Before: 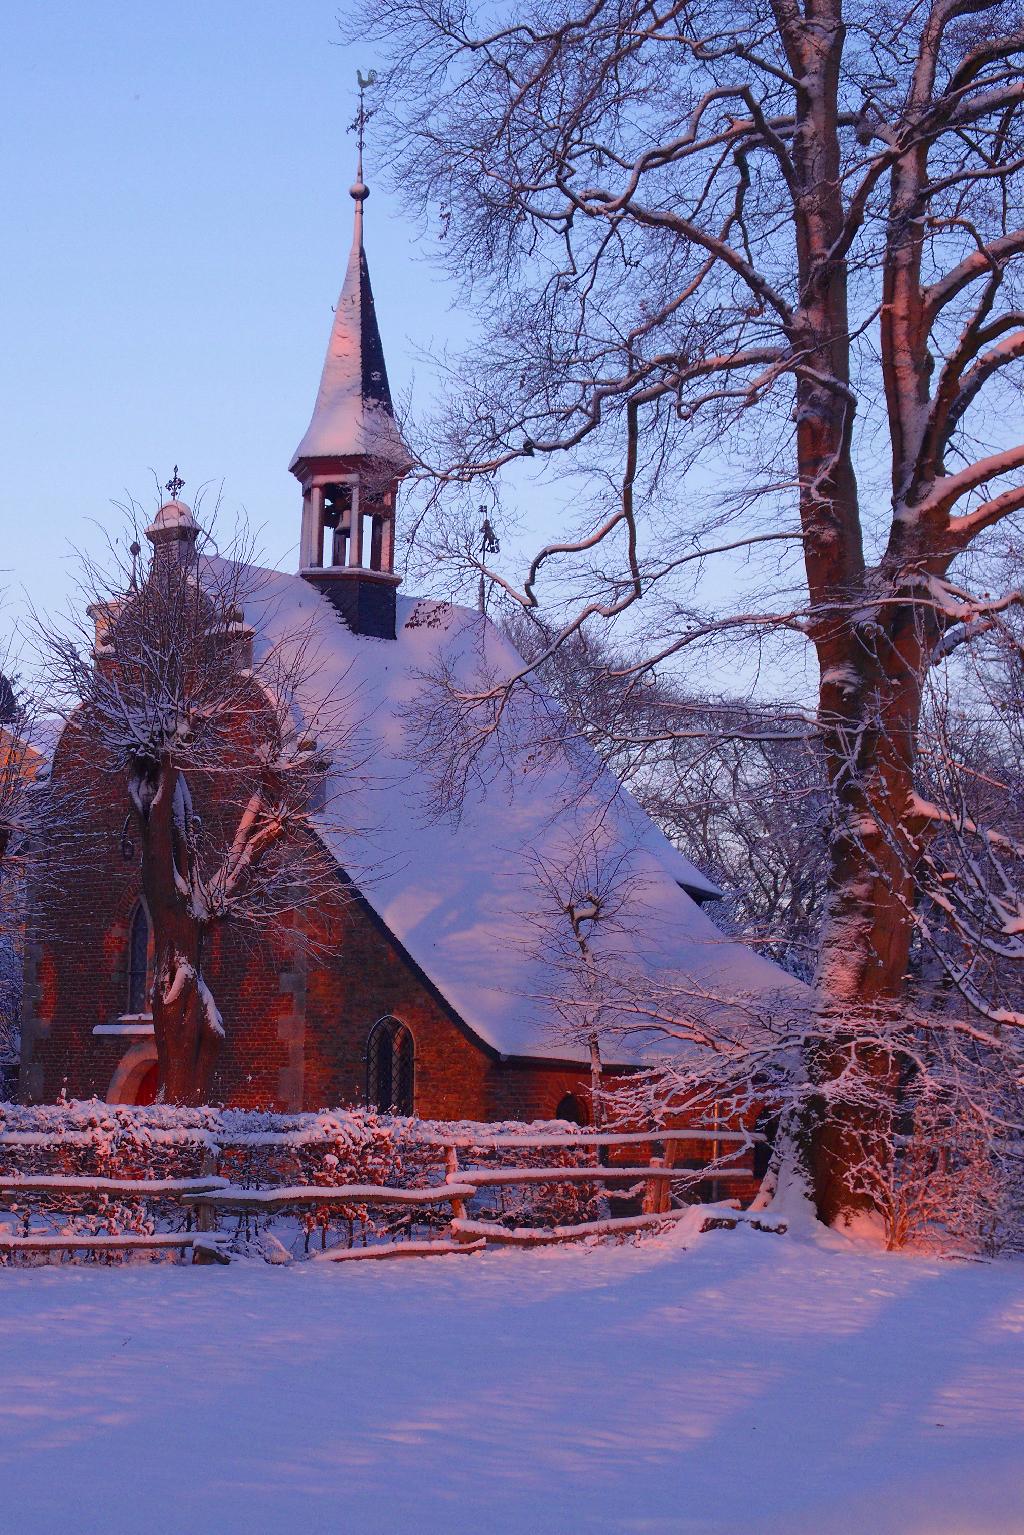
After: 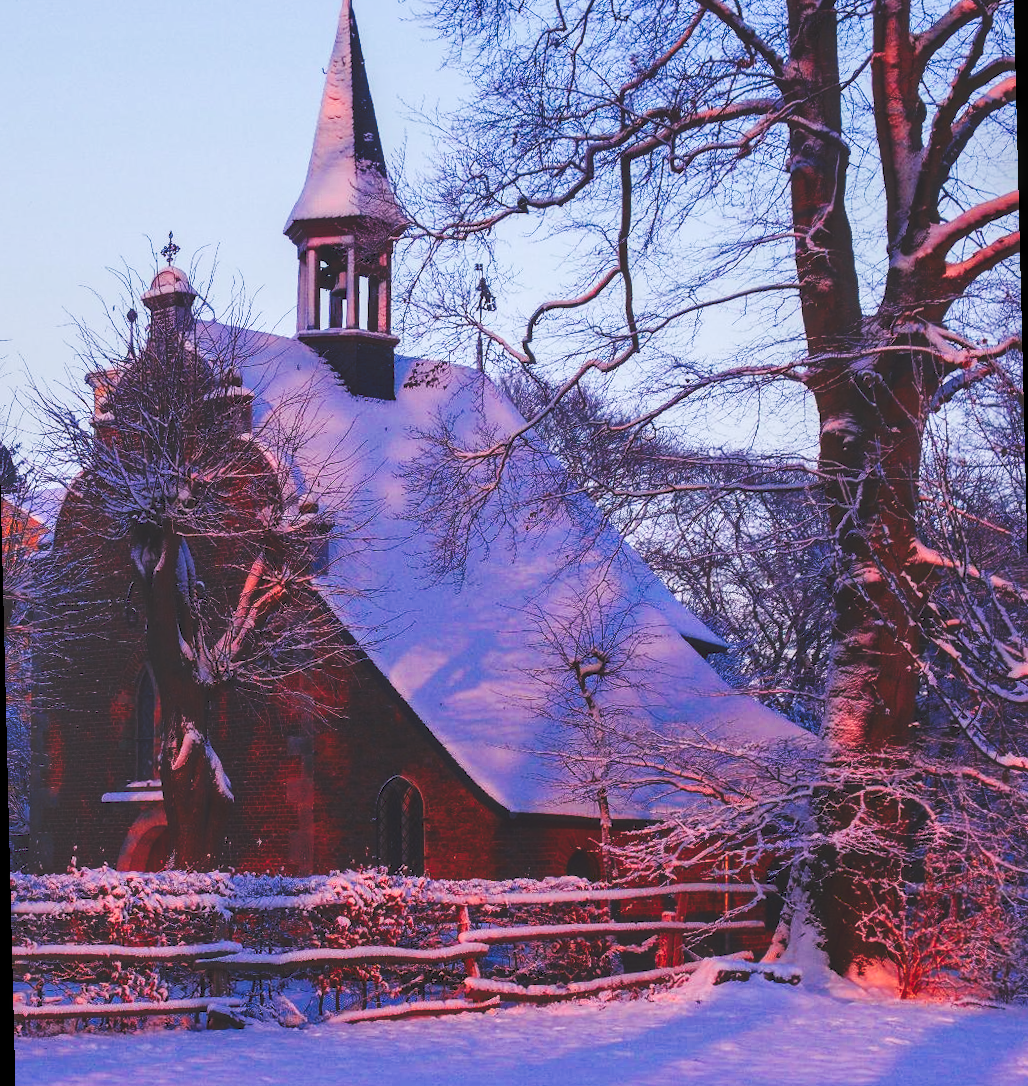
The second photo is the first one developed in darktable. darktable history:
rotate and perspective: rotation -1.42°, crop left 0.016, crop right 0.984, crop top 0.035, crop bottom 0.965
color balance rgb: perceptual saturation grading › global saturation 20%, perceptual saturation grading › highlights -25%, perceptual saturation grading › shadows 25%
crop: top 13.819%, bottom 11.169%
tone curve: curves: ch0 [(0, 0) (0.003, 0.183) (0.011, 0.183) (0.025, 0.184) (0.044, 0.188) (0.069, 0.197) (0.1, 0.204) (0.136, 0.212) (0.177, 0.226) (0.224, 0.24) (0.277, 0.273) (0.335, 0.322) (0.399, 0.388) (0.468, 0.468) (0.543, 0.579) (0.623, 0.686) (0.709, 0.792) (0.801, 0.877) (0.898, 0.939) (1, 1)], preserve colors none
local contrast: on, module defaults
